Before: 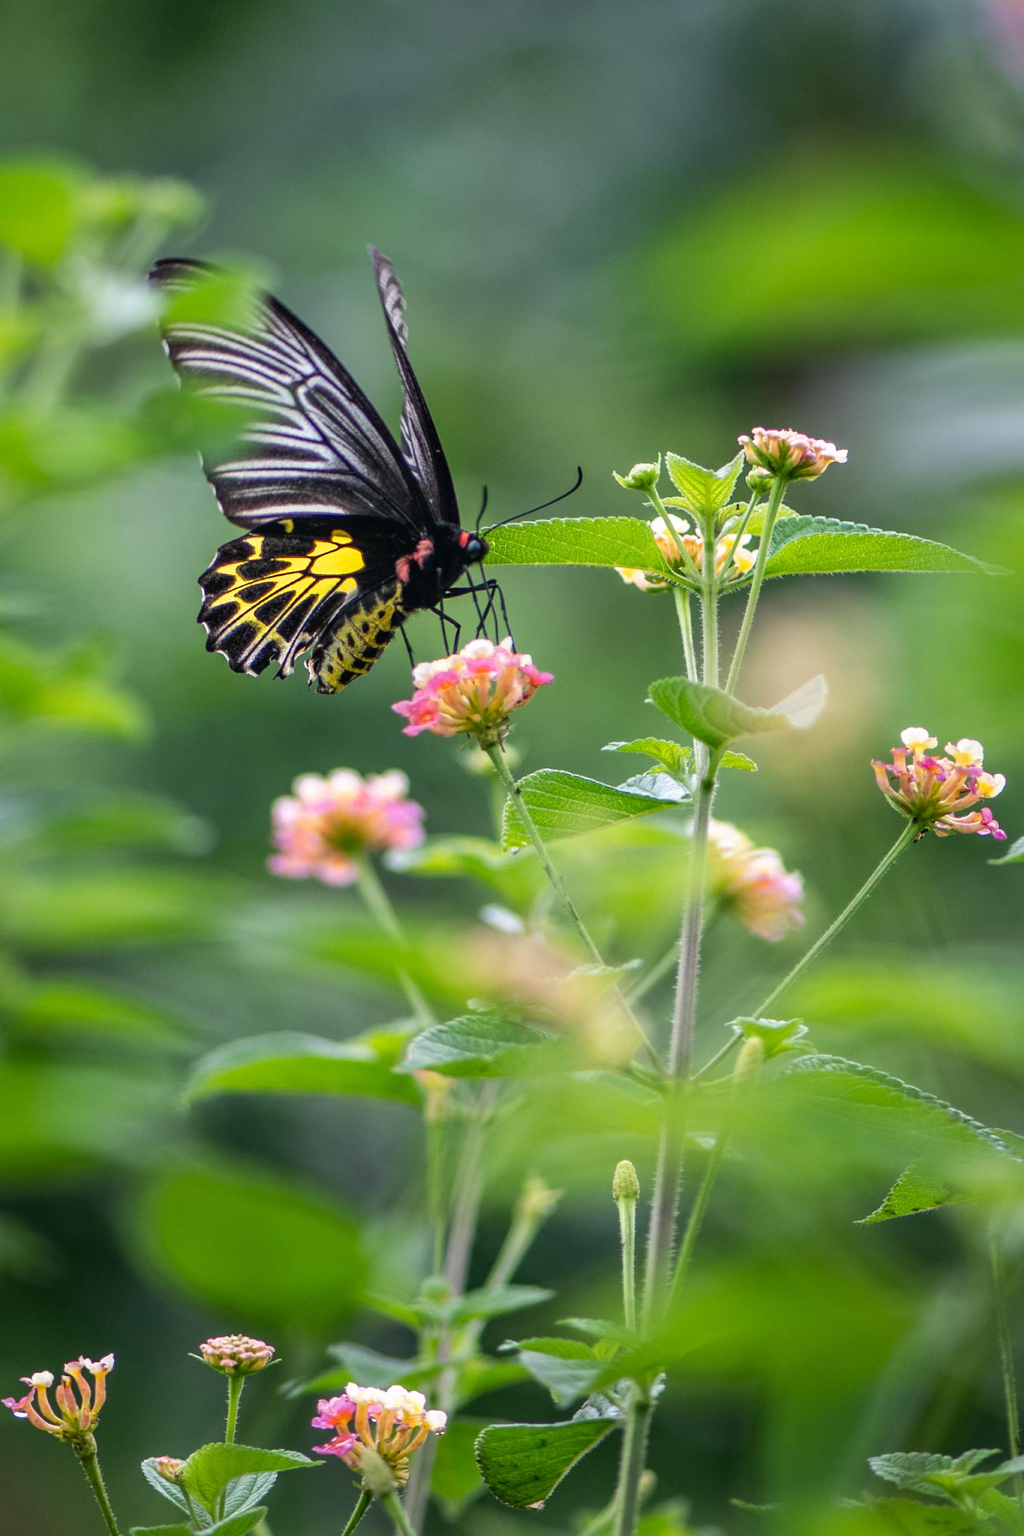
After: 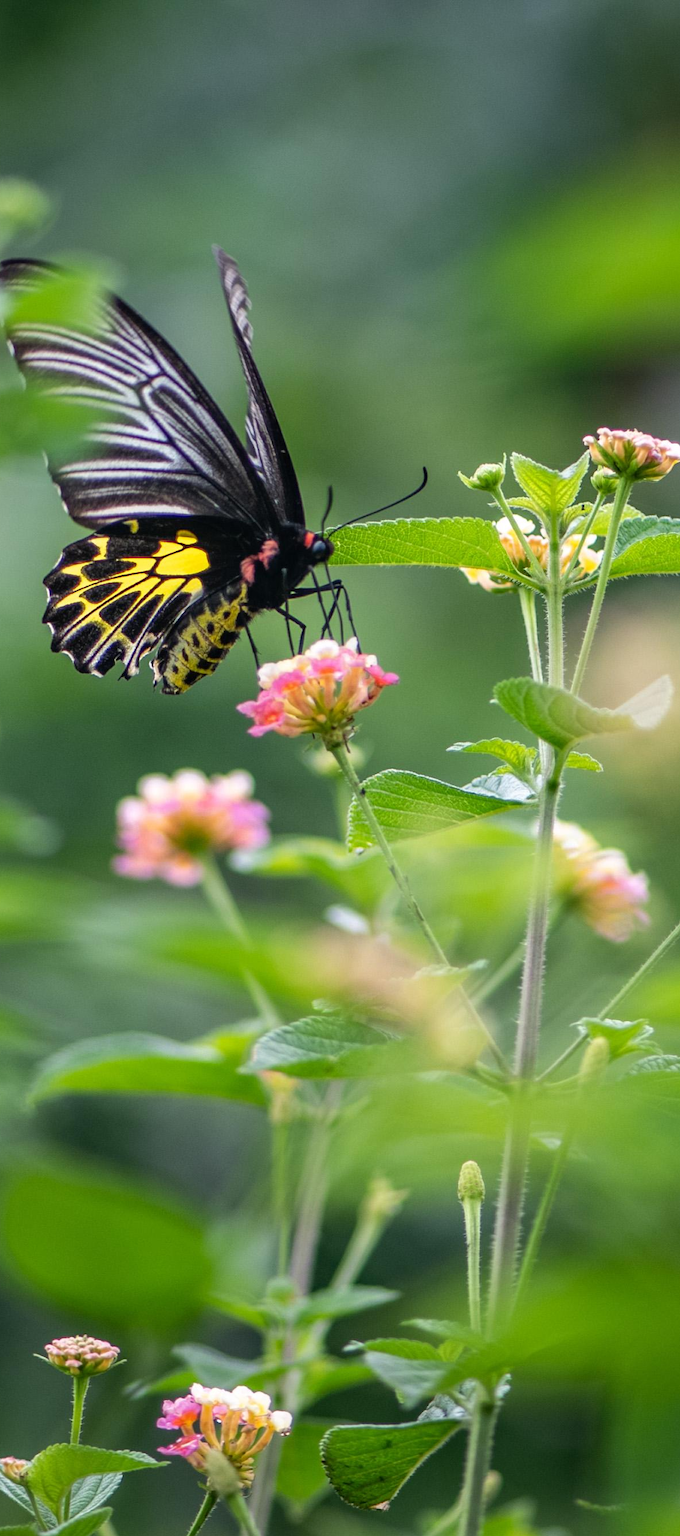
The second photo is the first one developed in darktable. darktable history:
crop and rotate: left 15.207%, right 18.331%
